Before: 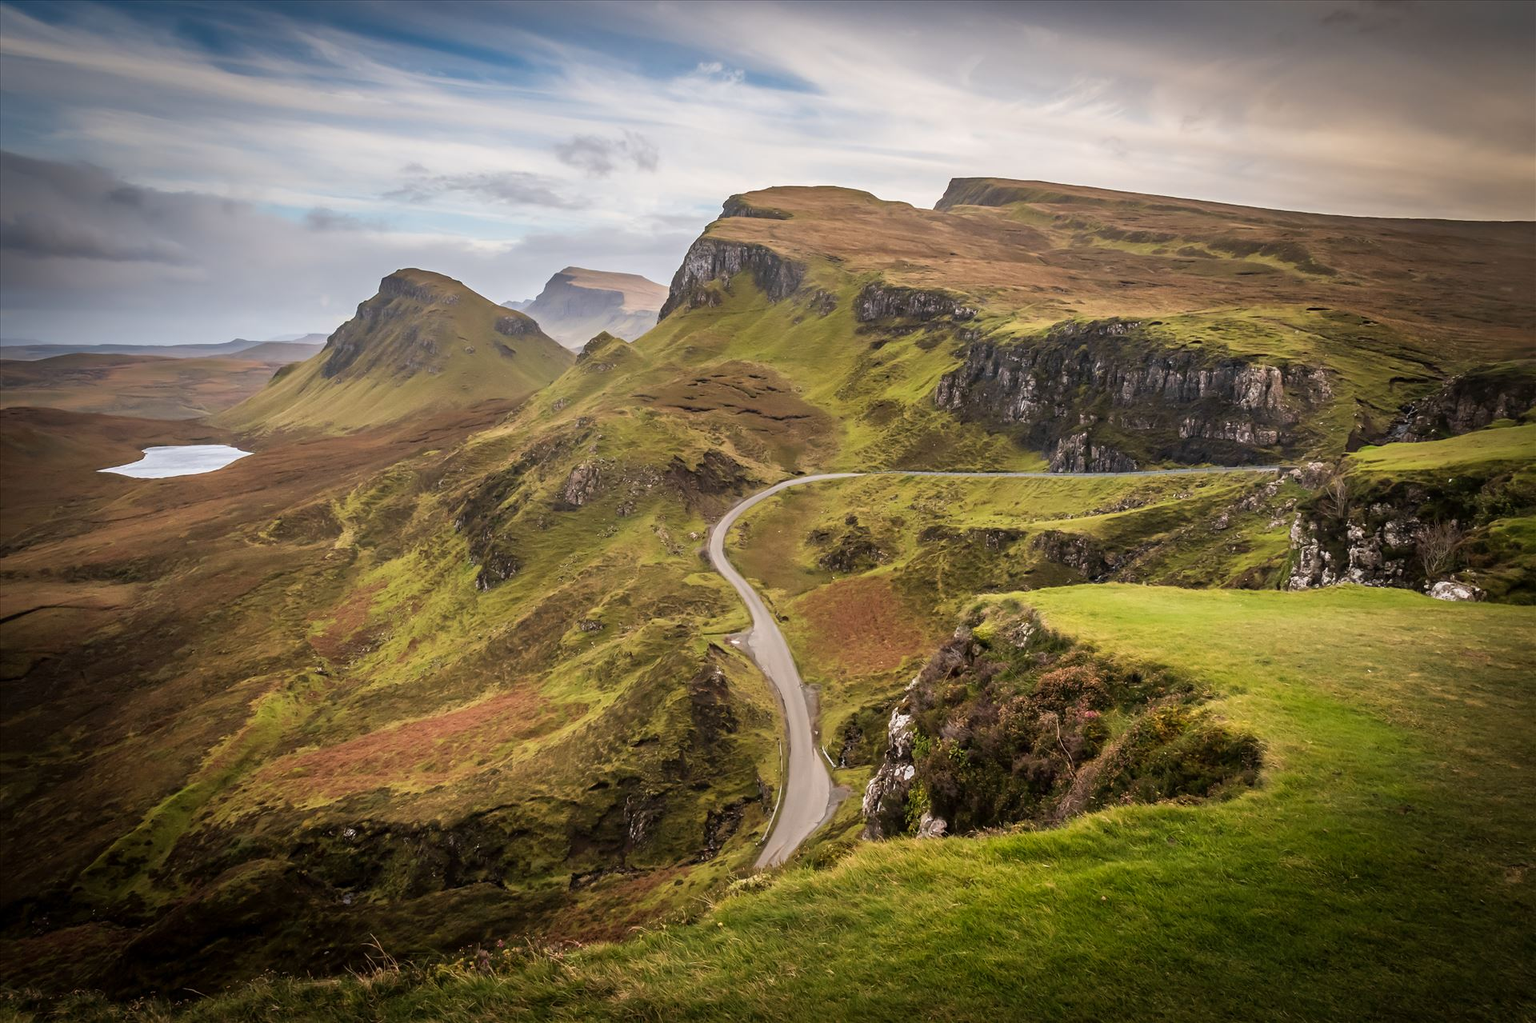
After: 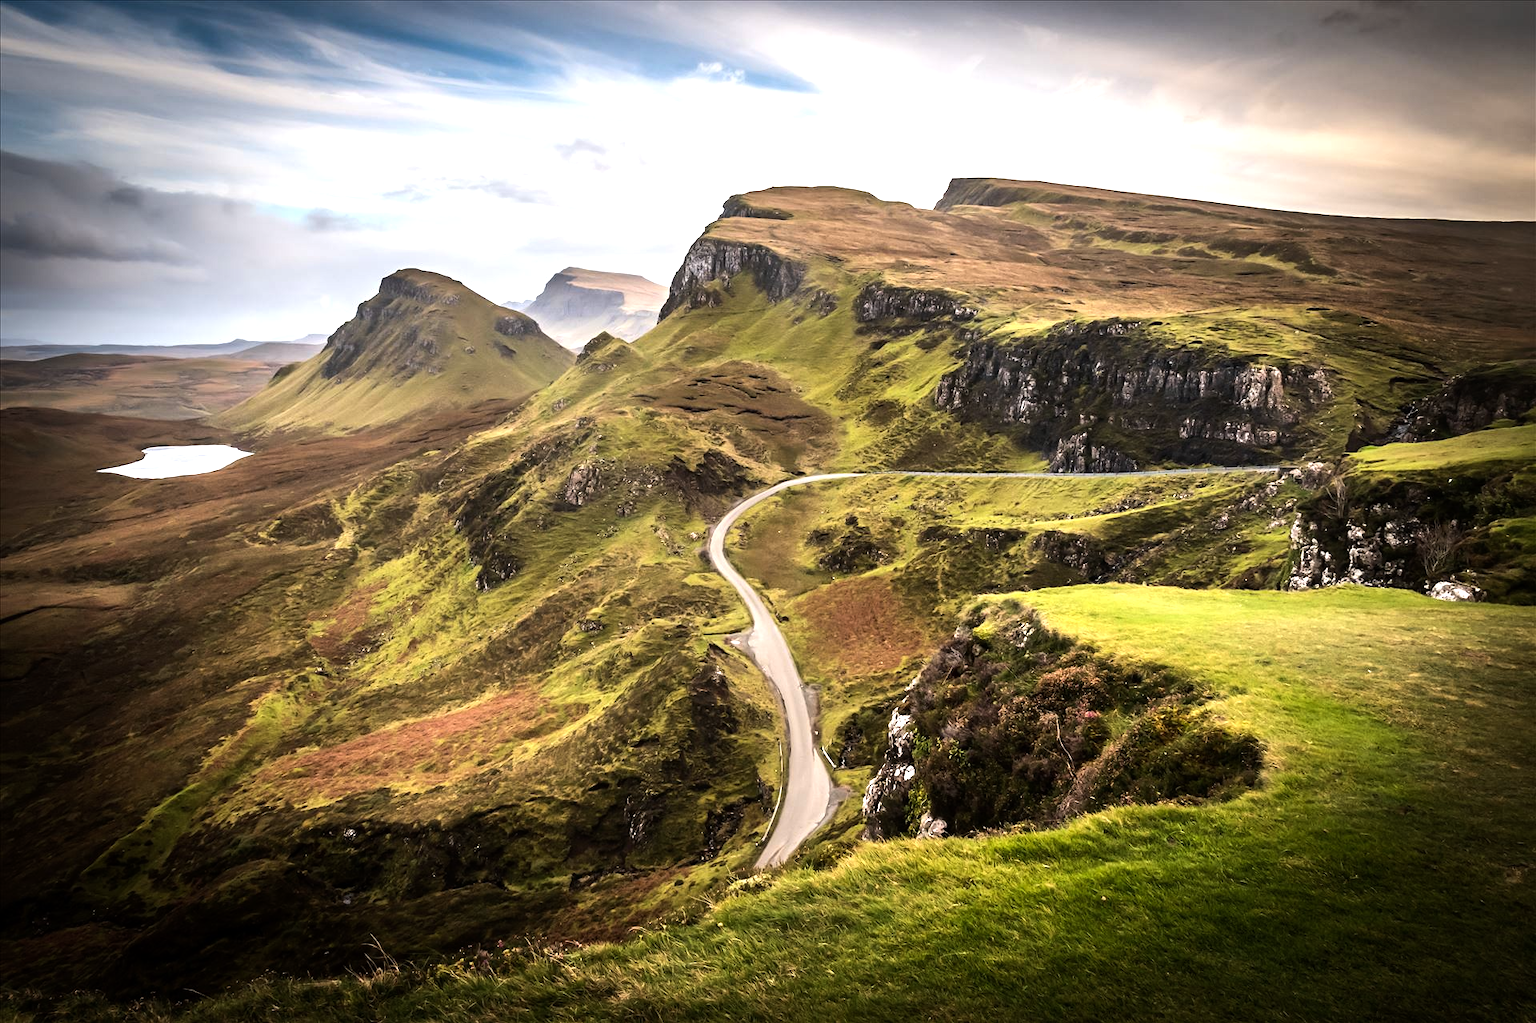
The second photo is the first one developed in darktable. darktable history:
tone equalizer: -8 EV -1.08 EV, -7 EV -1.01 EV, -6 EV -0.867 EV, -5 EV -0.578 EV, -3 EV 0.578 EV, -2 EV 0.867 EV, -1 EV 1.01 EV, +0 EV 1.08 EV, edges refinement/feathering 500, mask exposure compensation -1.57 EV, preserve details no
